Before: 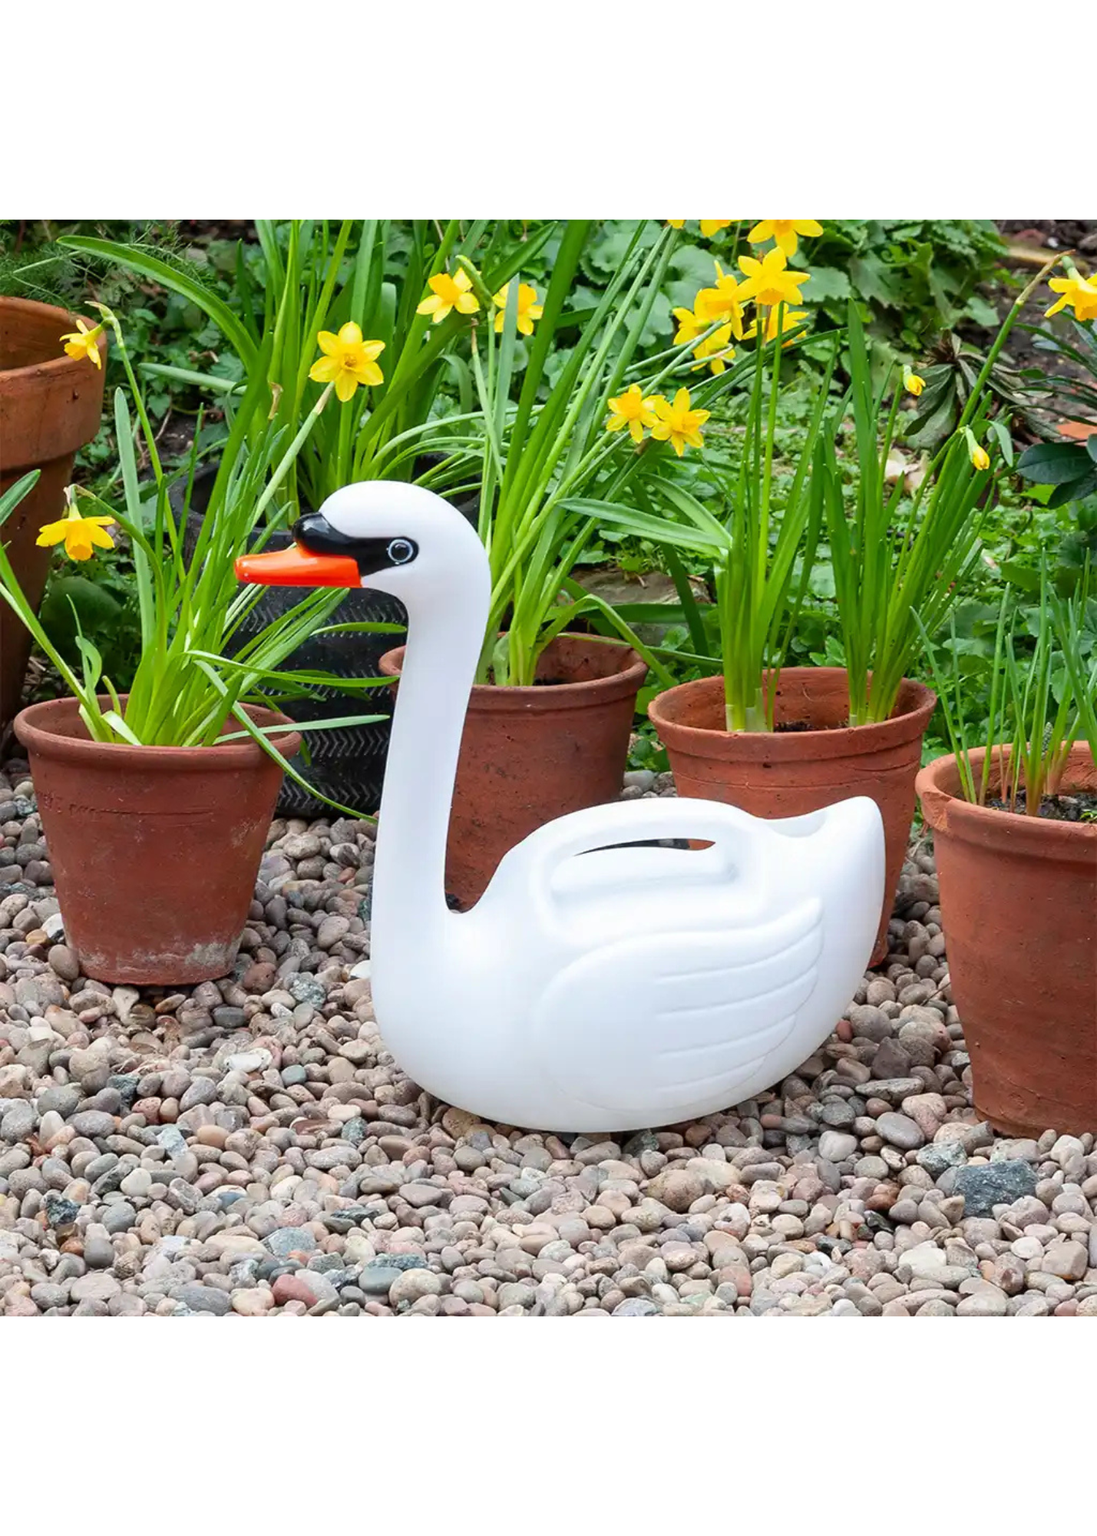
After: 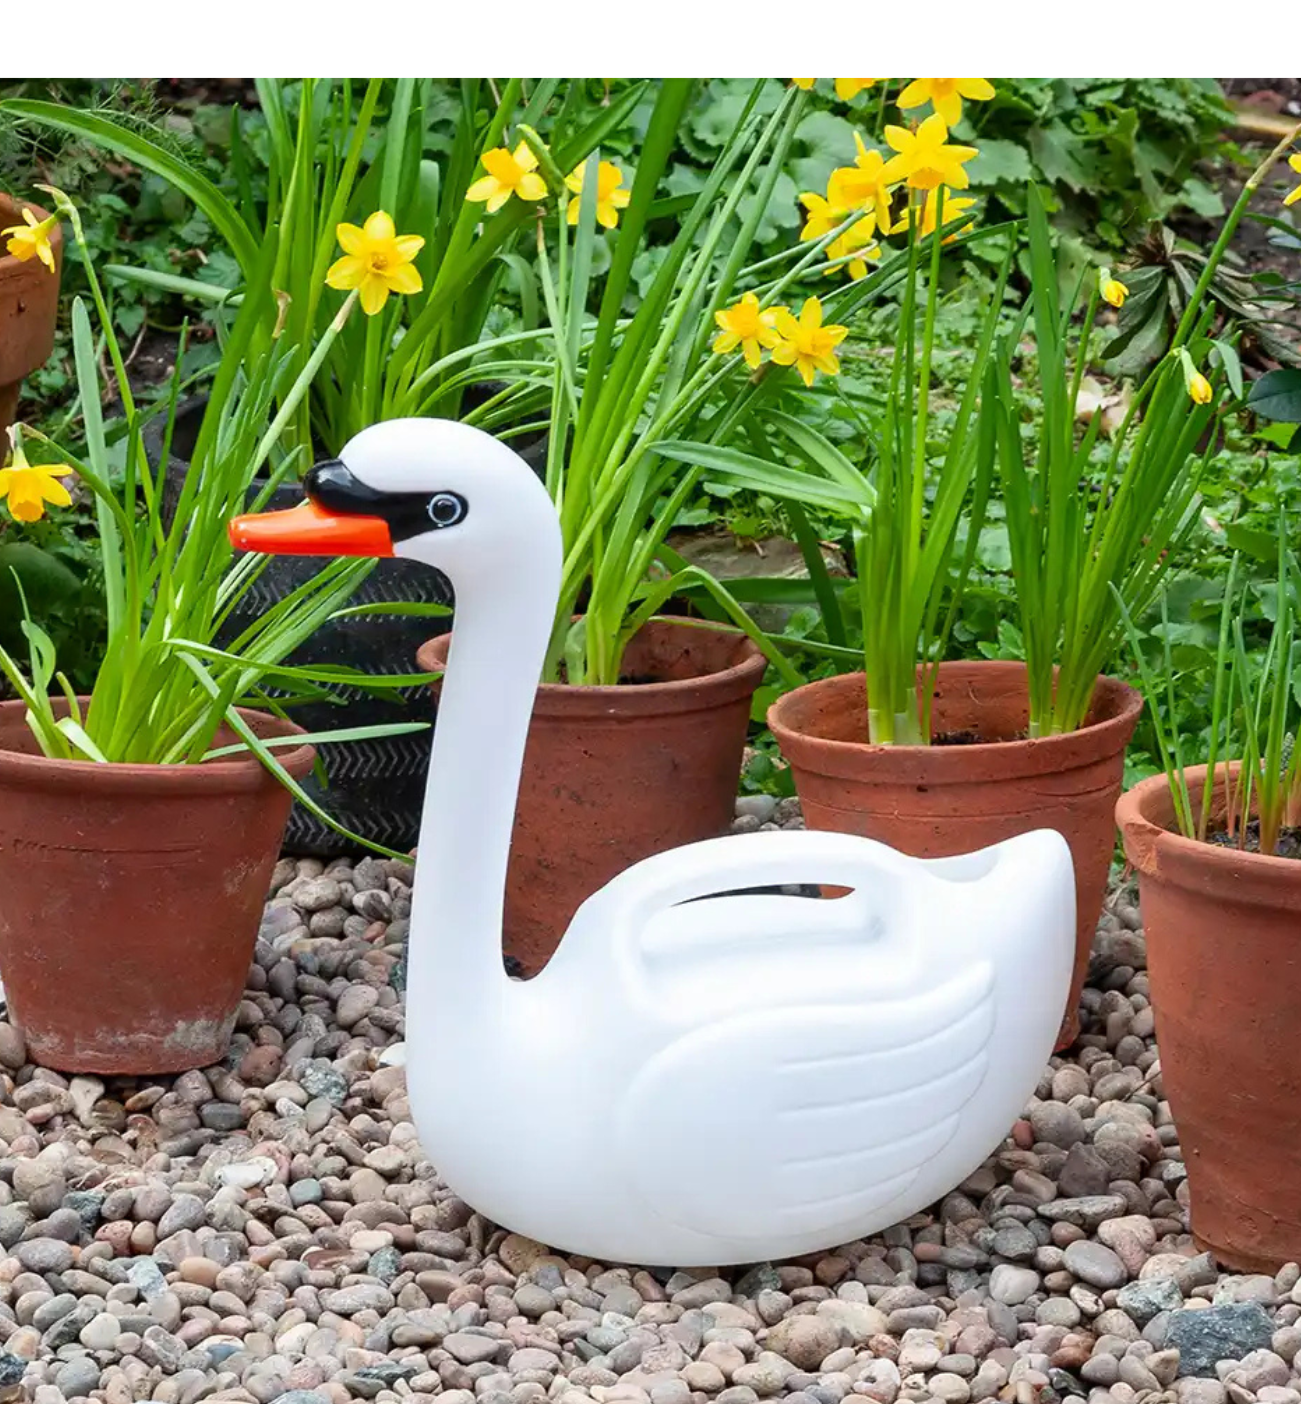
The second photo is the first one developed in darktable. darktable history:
crop: left 5.441%, top 10.42%, right 3.492%, bottom 19.331%
